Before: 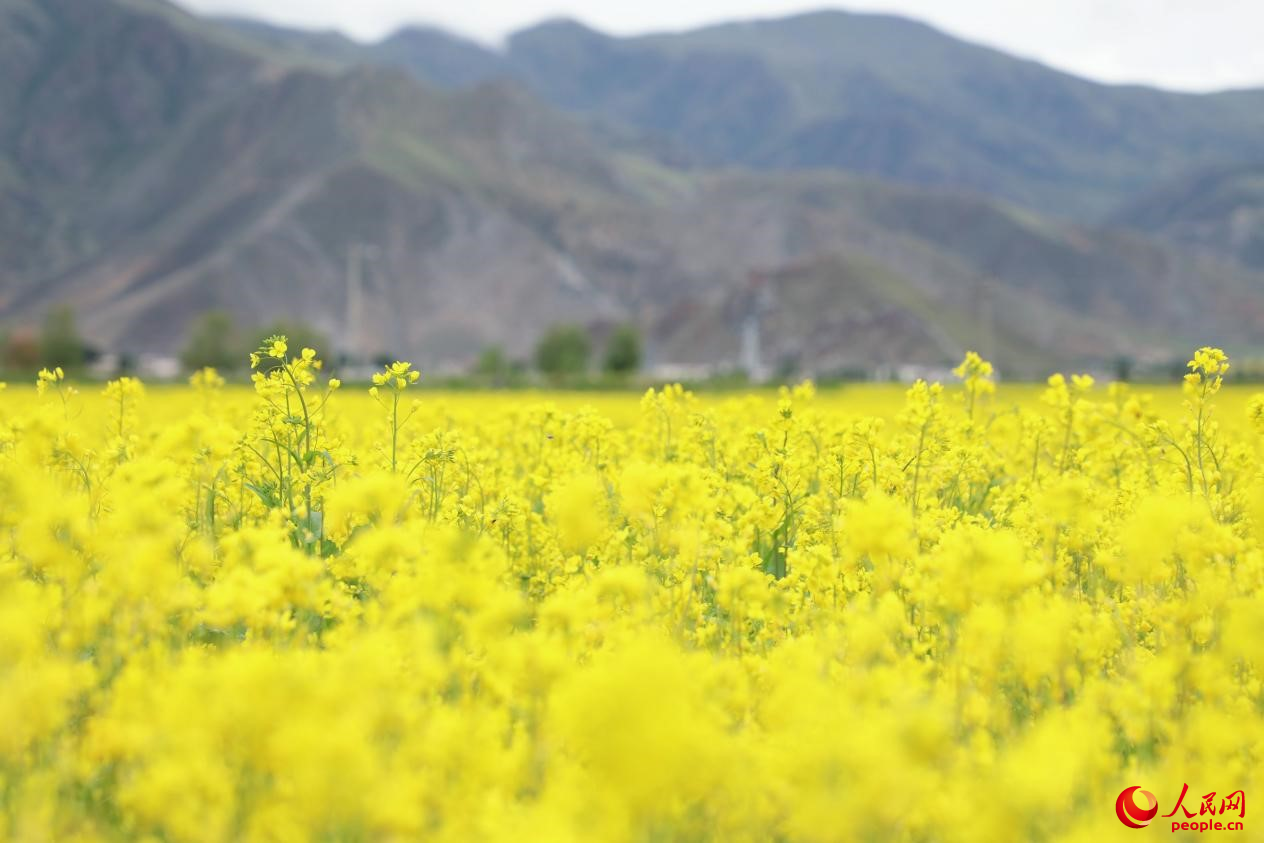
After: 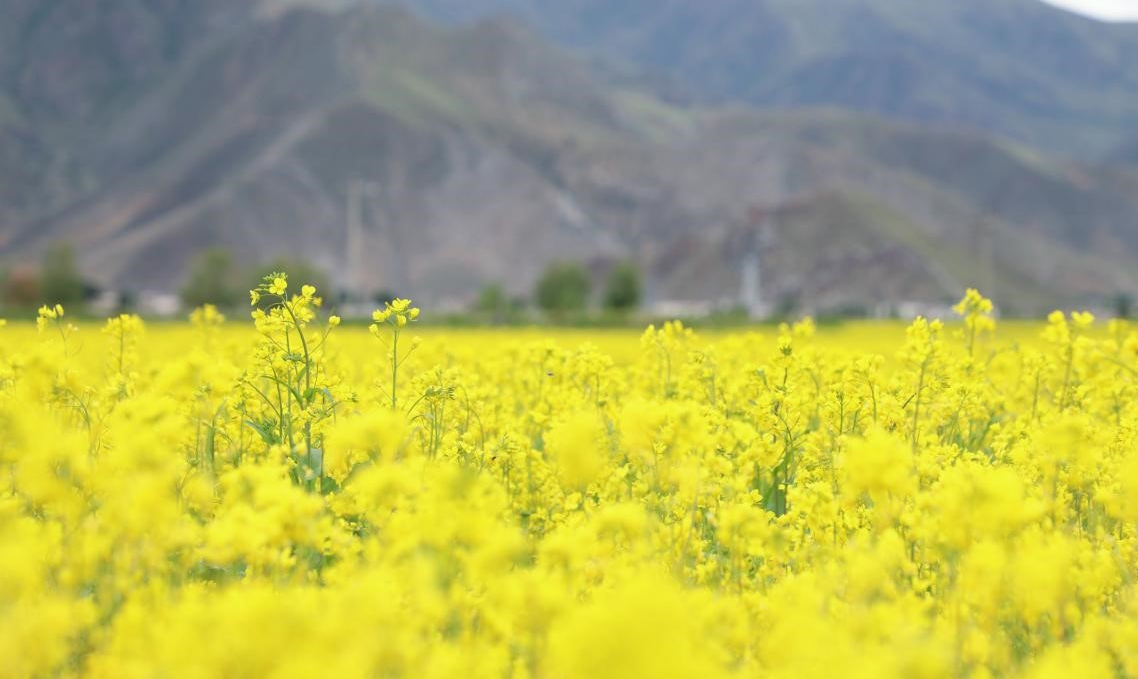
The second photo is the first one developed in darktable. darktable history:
crop: top 7.506%, right 9.897%, bottom 11.899%
